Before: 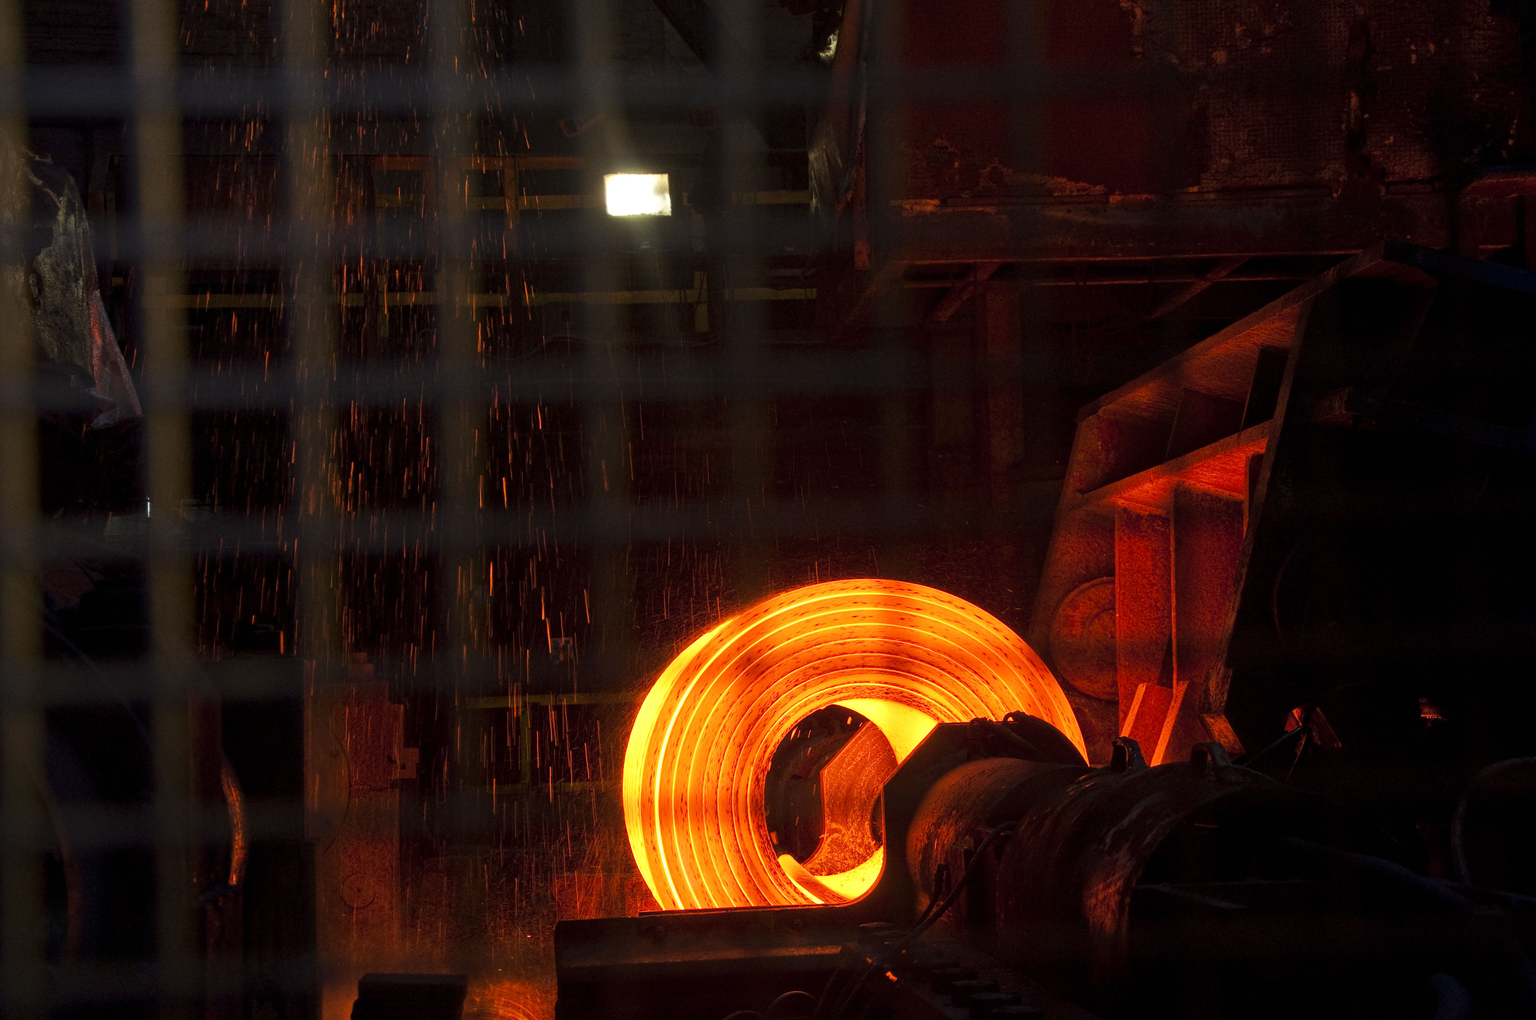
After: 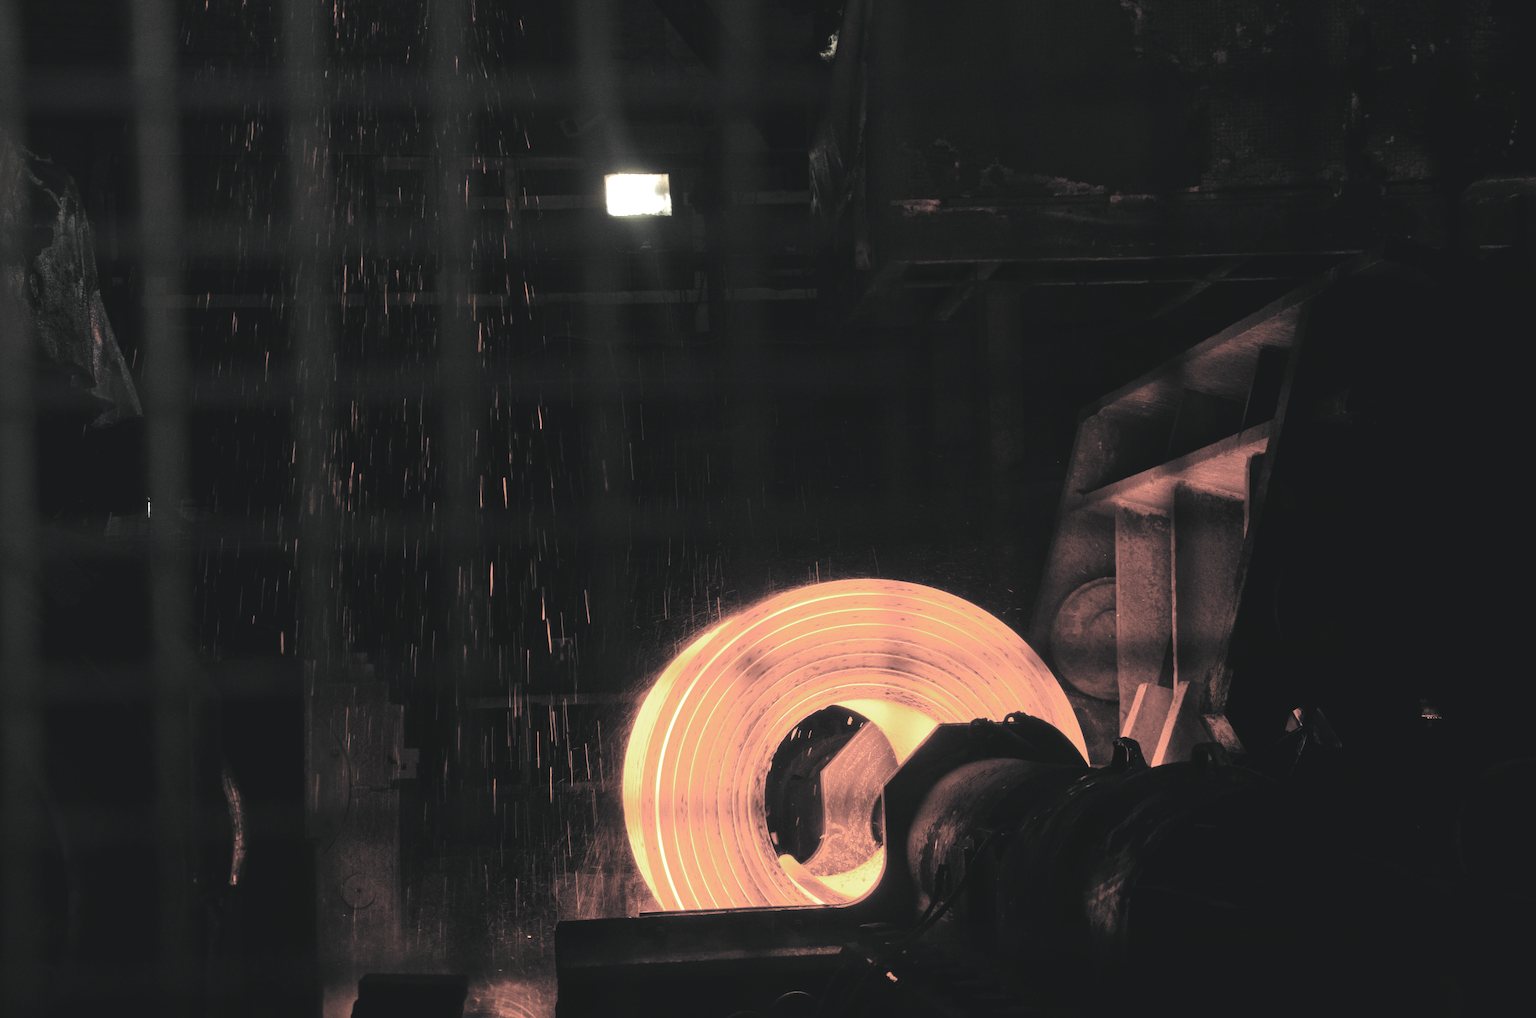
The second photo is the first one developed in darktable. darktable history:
color balance: lift [1.016, 0.983, 1, 1.017], gamma [0.958, 1, 1, 1], gain [0.981, 1.007, 0.993, 1.002], input saturation 118.26%, contrast 13.43%, contrast fulcrum 21.62%, output saturation 82.76%
crop: top 0.05%, bottom 0.098%
color zones: curves: ch0 [(0, 0.613) (0.01, 0.613) (0.245, 0.448) (0.498, 0.529) (0.642, 0.665) (0.879, 0.777) (0.99, 0.613)]; ch1 [(0, 0.035) (0.121, 0.189) (0.259, 0.197) (0.415, 0.061) (0.589, 0.022) (0.732, 0.022) (0.857, 0.026) (0.991, 0.053)]
